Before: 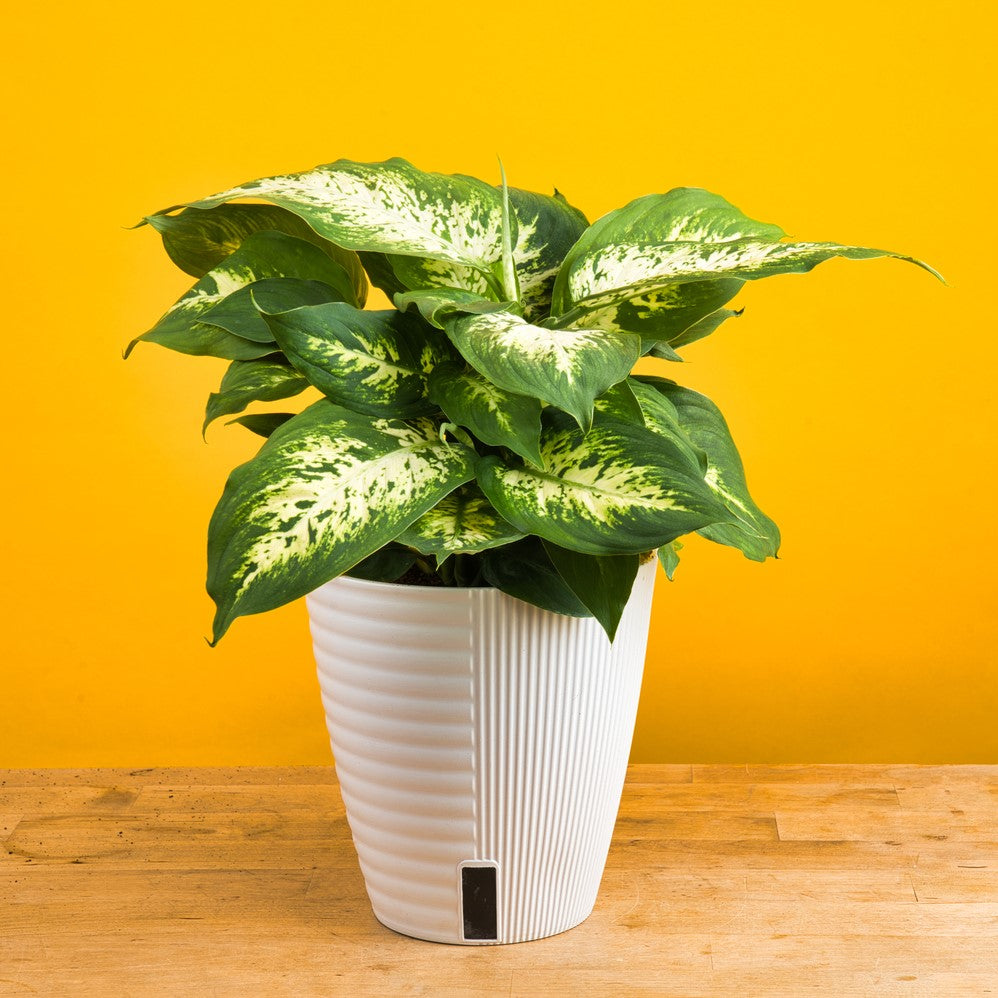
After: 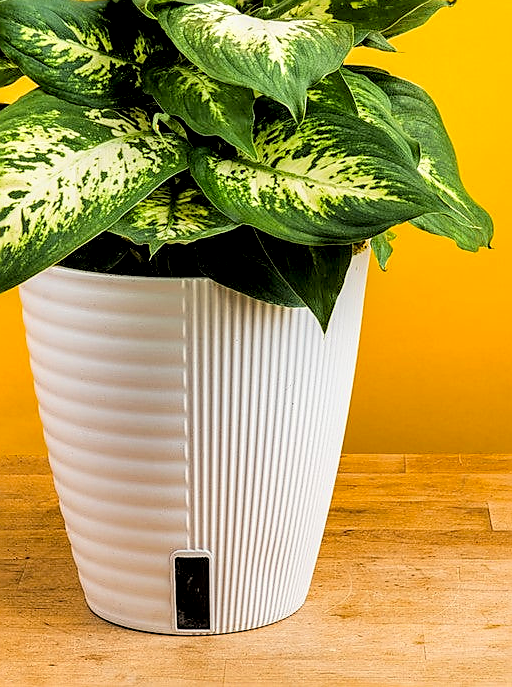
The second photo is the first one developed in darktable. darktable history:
contrast brightness saturation: contrast 0.029, brightness 0.062, saturation 0.125
filmic rgb: black relative exposure -7.75 EV, white relative exposure 4.45 EV, target black luminance 0%, hardness 3.75, latitude 50.54%, contrast 1.063, highlights saturation mix 8.74%, shadows ↔ highlights balance -0.232%, color science v6 (2022)
sharpen: radius 1.413, amount 1.235, threshold 0.759
crop and rotate: left 28.848%, top 31.07%, right 19.824%
local contrast: highlights 60%, shadows 61%, detail 160%
